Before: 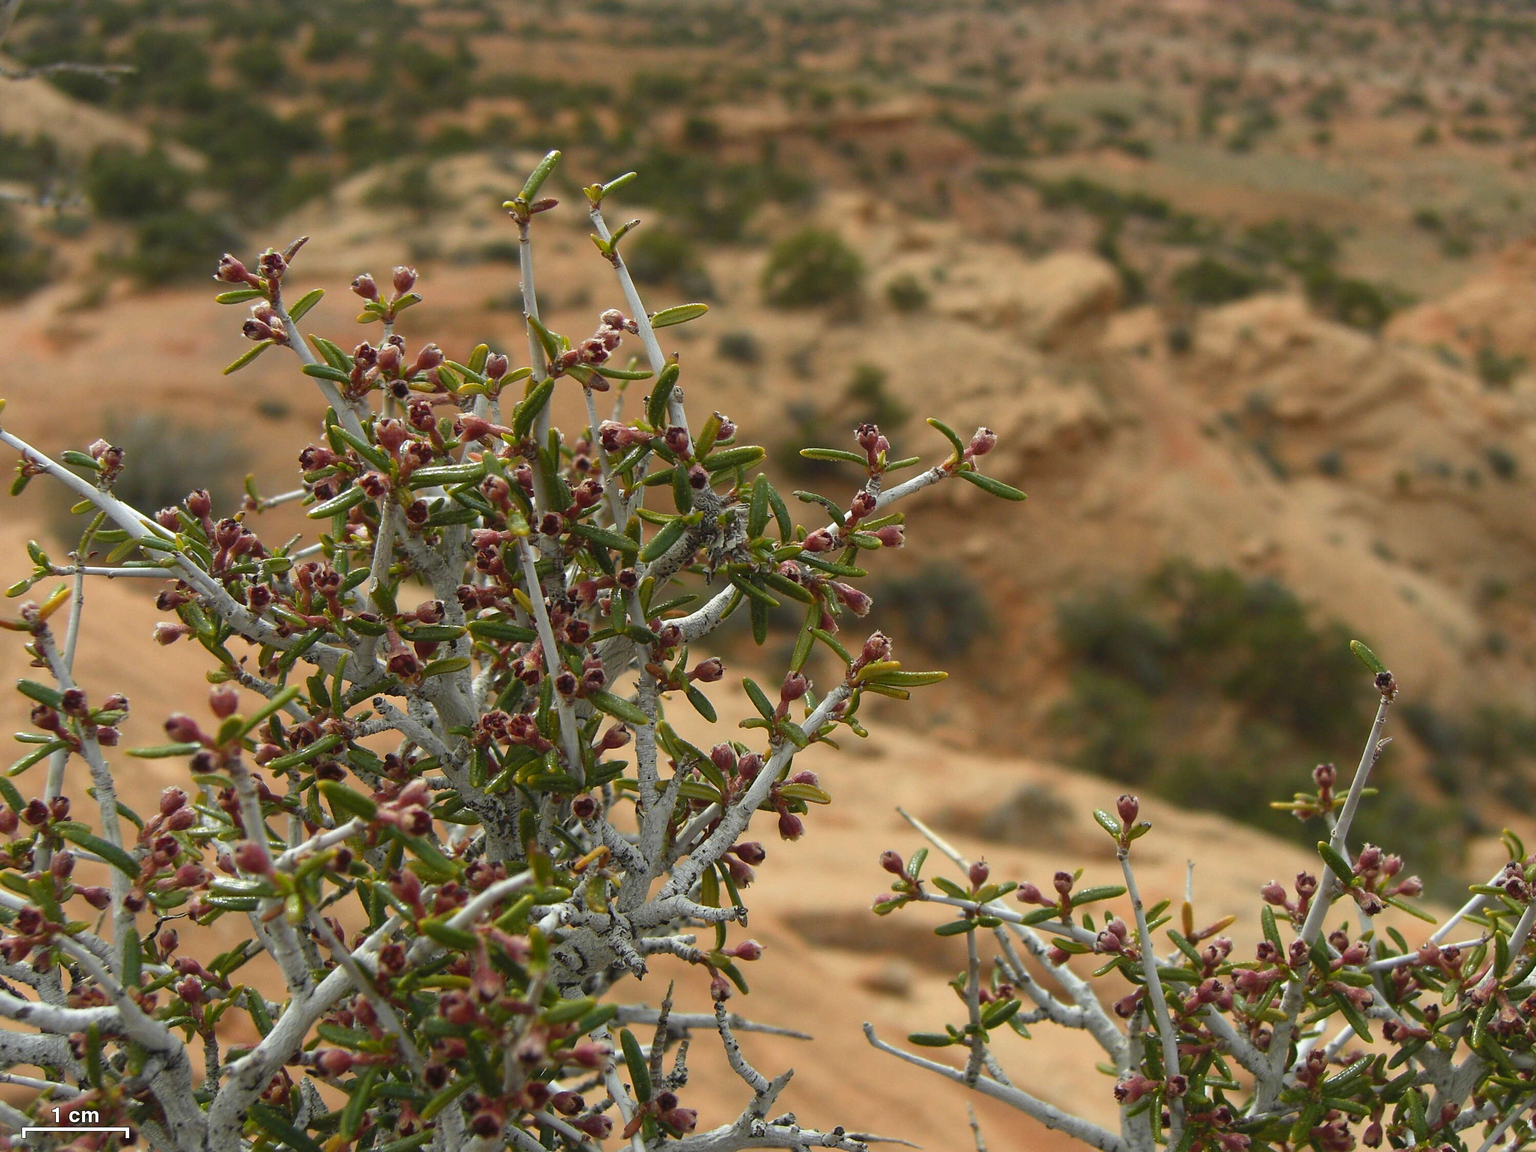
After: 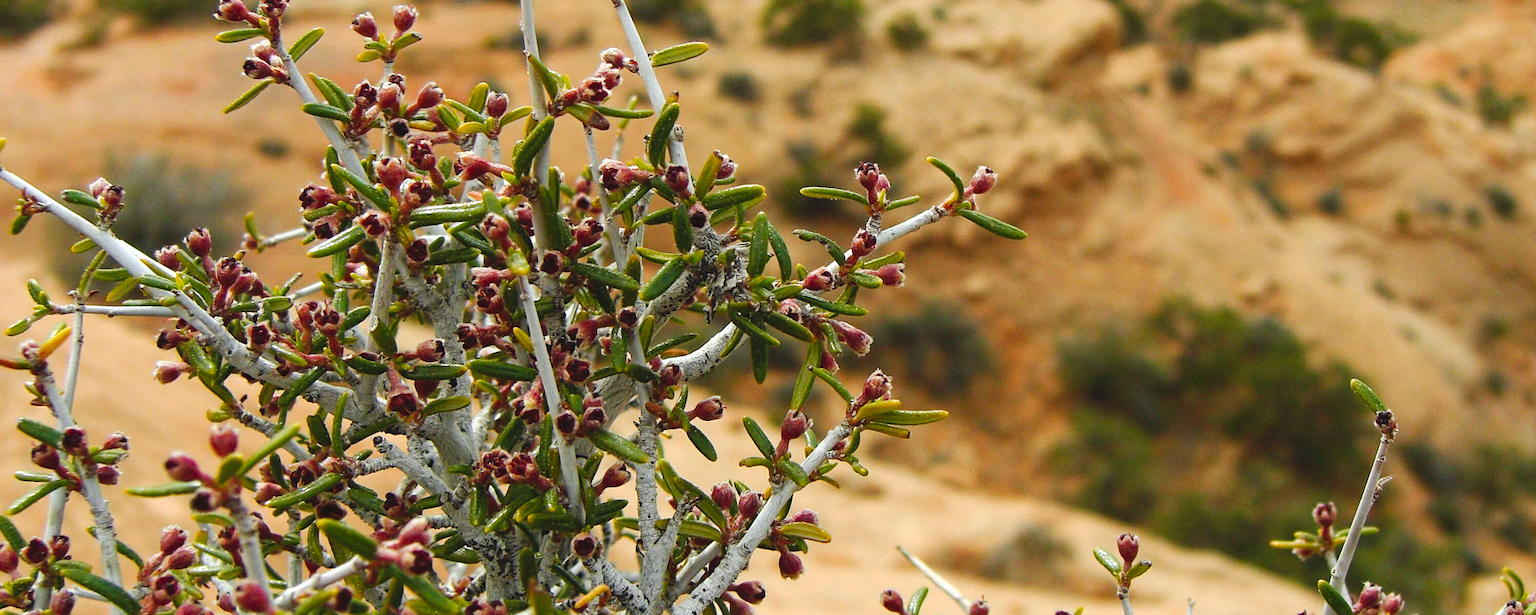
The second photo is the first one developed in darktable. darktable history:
exposure: black level correction -0.015, exposure -0.515 EV, compensate exposure bias true, compensate highlight preservation false
crop and rotate: top 22.7%, bottom 23.809%
tone curve: curves: ch0 [(0, 0) (0.003, 0) (0.011, 0.001) (0.025, 0.003) (0.044, 0.005) (0.069, 0.011) (0.1, 0.021) (0.136, 0.035) (0.177, 0.079) (0.224, 0.134) (0.277, 0.219) (0.335, 0.315) (0.399, 0.42) (0.468, 0.529) (0.543, 0.636) (0.623, 0.727) (0.709, 0.805) (0.801, 0.88) (0.898, 0.957) (1, 1)], preserve colors none
haze removal: adaptive false
